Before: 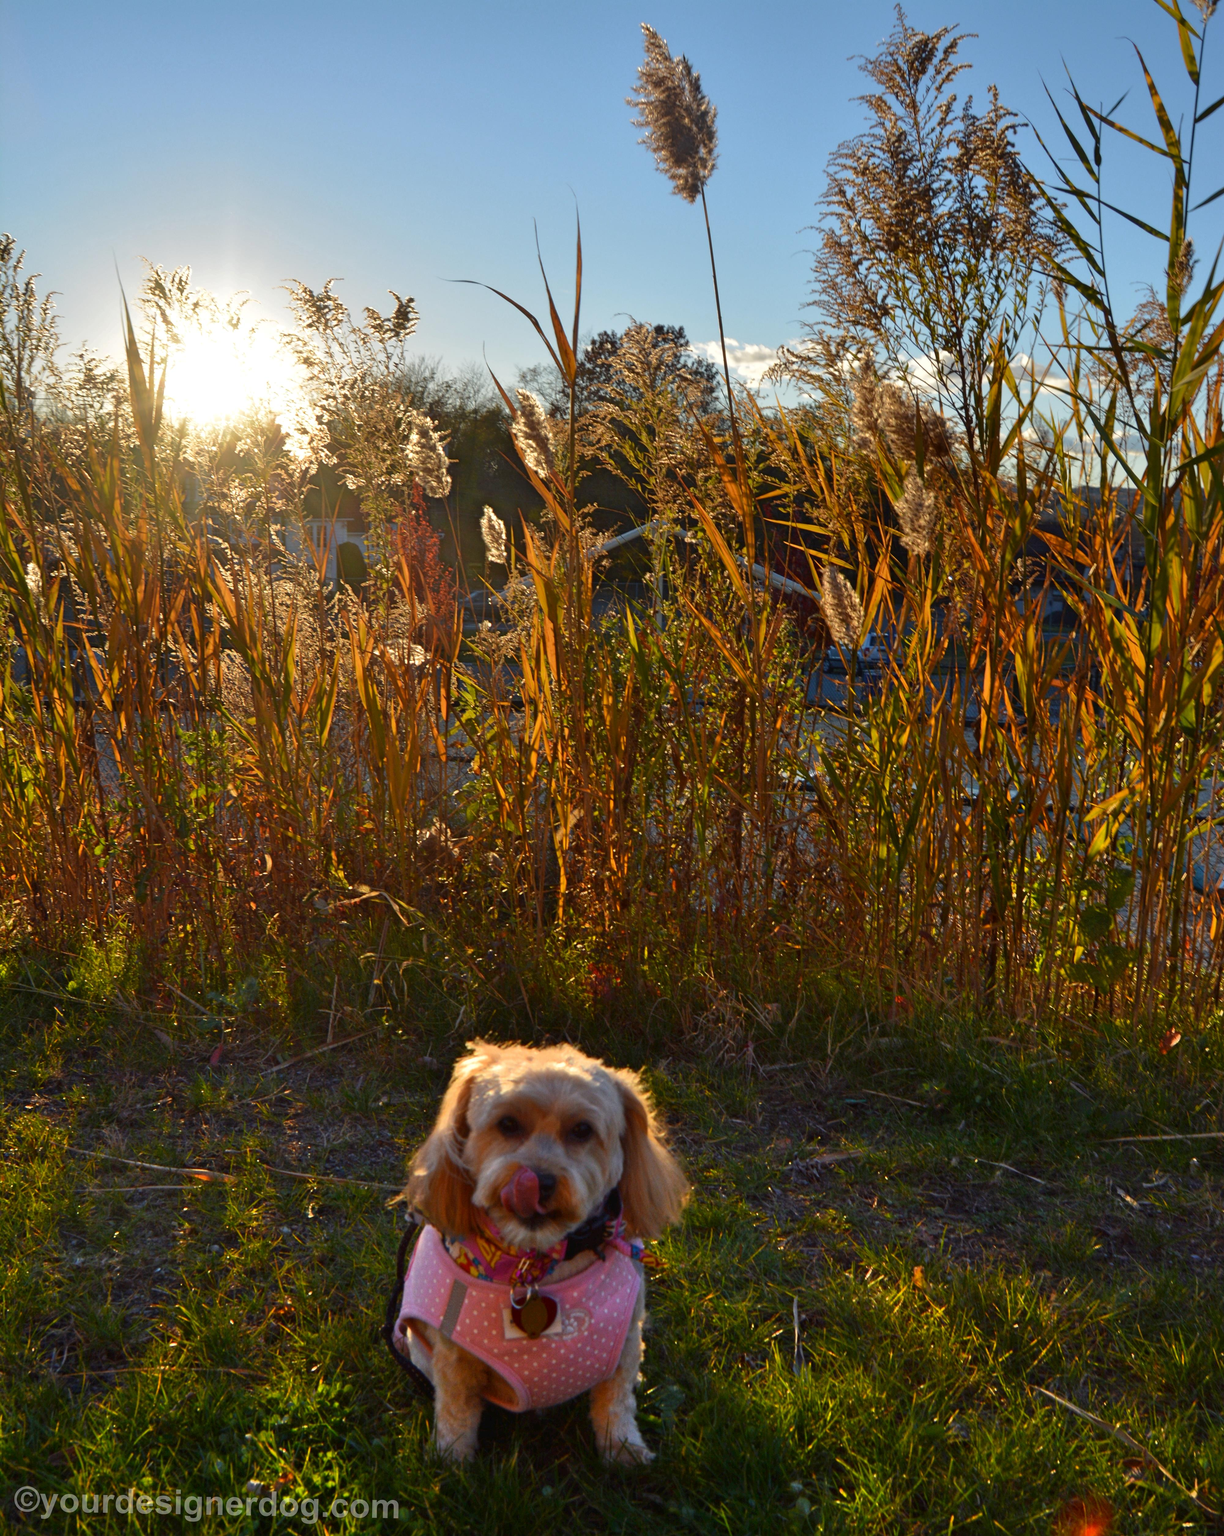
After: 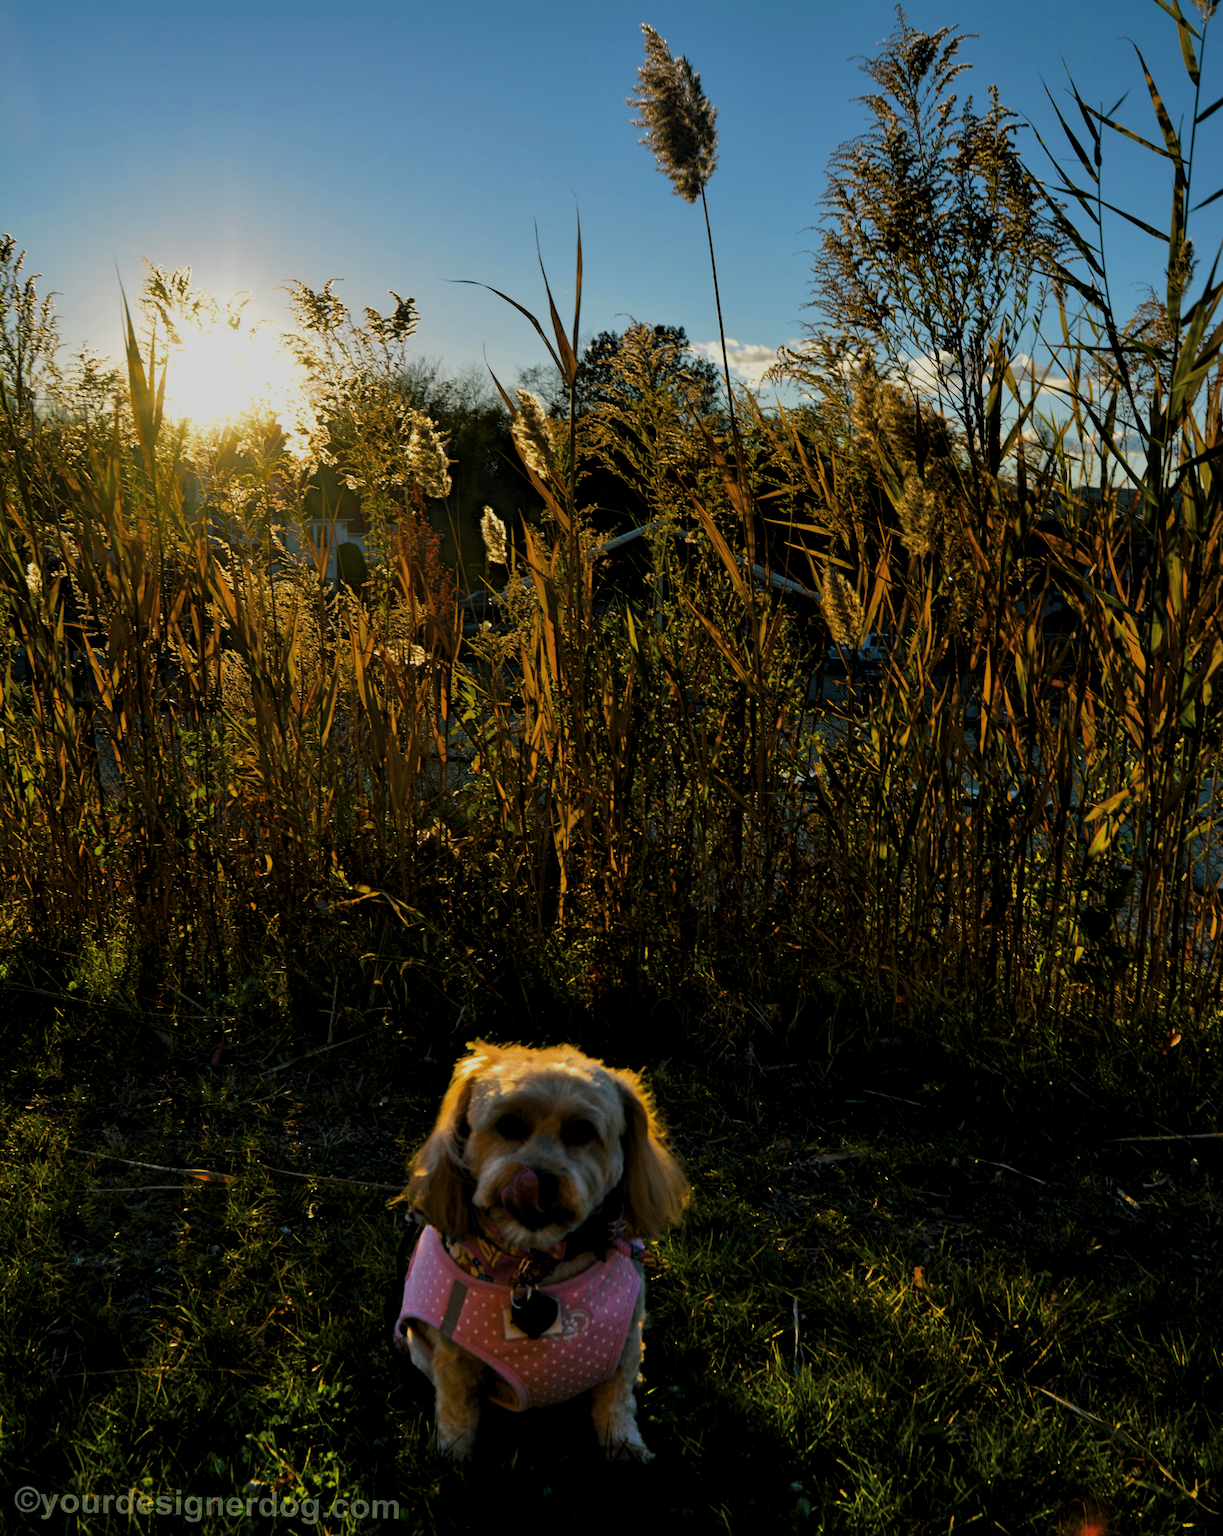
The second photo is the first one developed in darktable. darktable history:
filmic rgb: black relative exposure -7.65 EV, white relative exposure 4.56 EV, threshold 3.03 EV, hardness 3.61, color science v6 (2022), iterations of high-quality reconstruction 10, enable highlight reconstruction true
levels: levels [0.101, 0.578, 0.953]
color balance rgb: shadows lift › chroma 11.406%, shadows lift › hue 133.86°, perceptual saturation grading › global saturation 25.669%, global vibrance 32.492%
